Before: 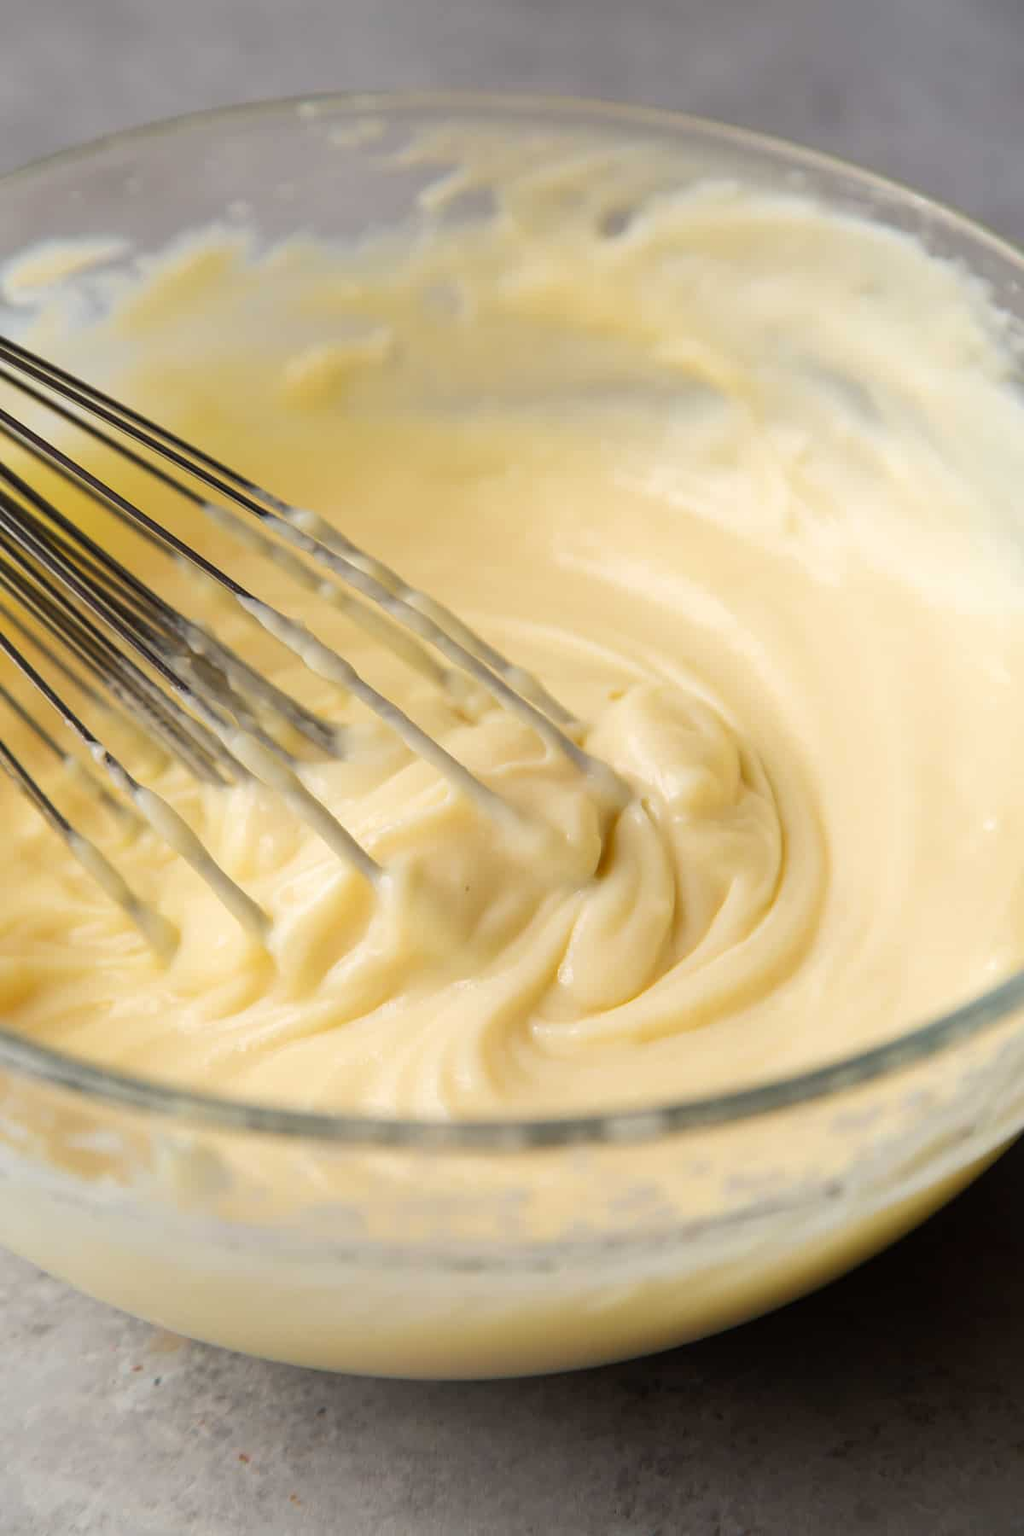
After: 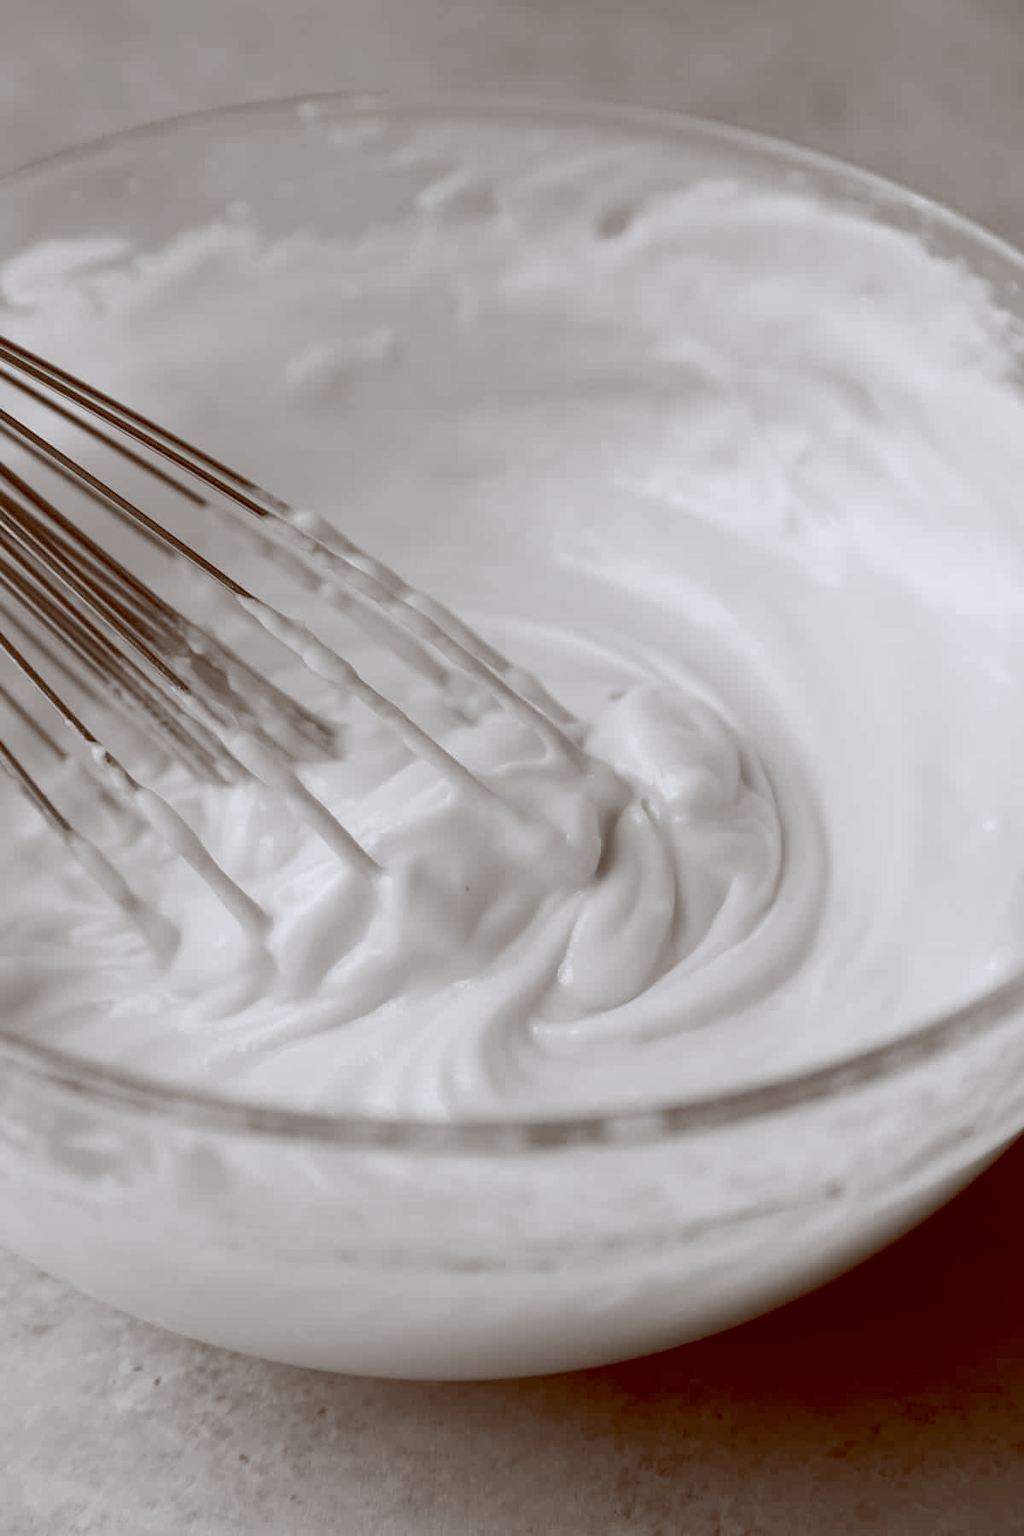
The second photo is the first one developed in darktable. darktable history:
color calibration: output gray [0.23, 0.37, 0.4, 0], gray › normalize channels true, illuminant same as pipeline (D50), adaptation XYZ, x 0.346, y 0.359, gamut compression 0
color balance: lift [1, 1.011, 0.999, 0.989], gamma [1.109, 1.045, 1.039, 0.955], gain [0.917, 0.936, 0.952, 1.064], contrast 2.32%, contrast fulcrum 19%, output saturation 101%
